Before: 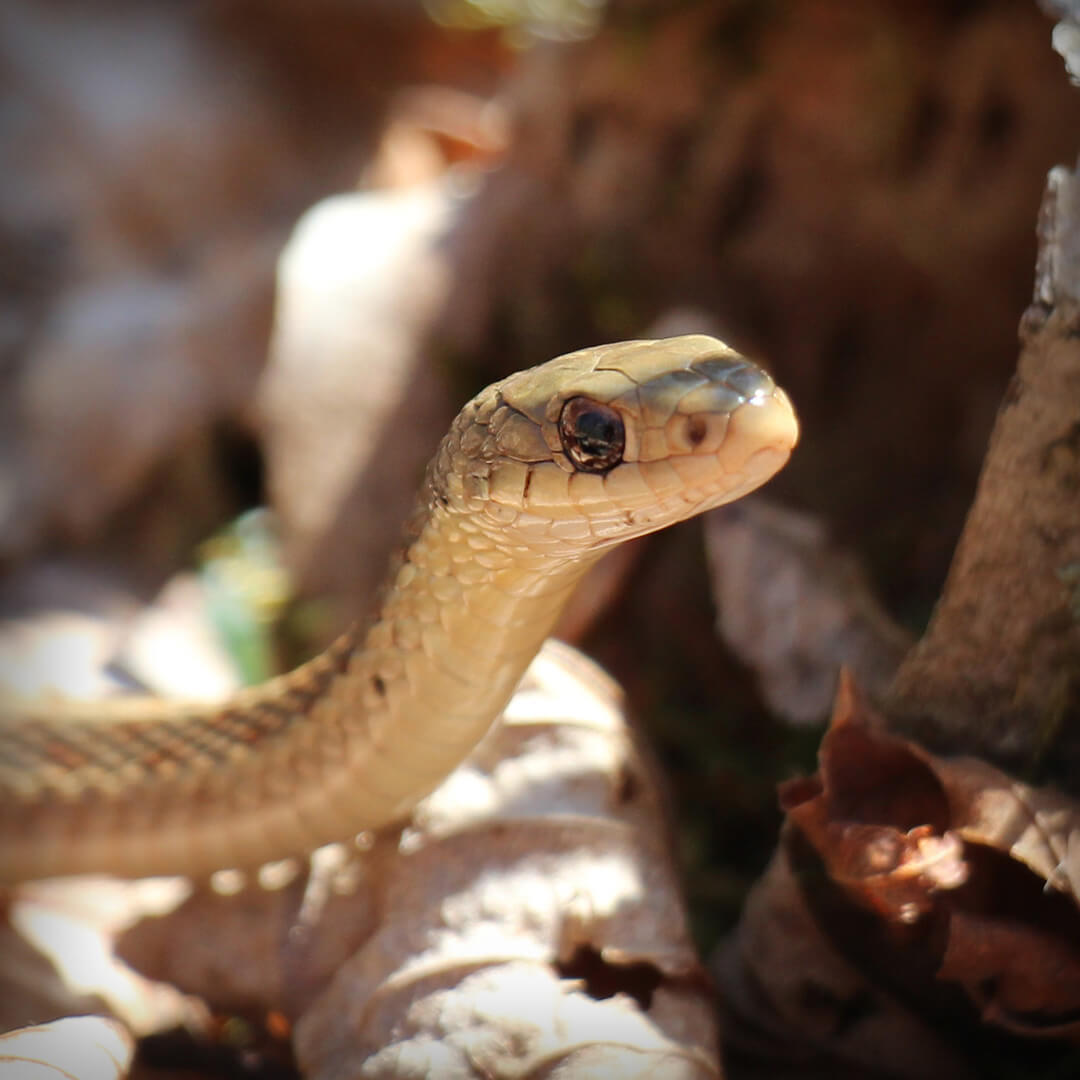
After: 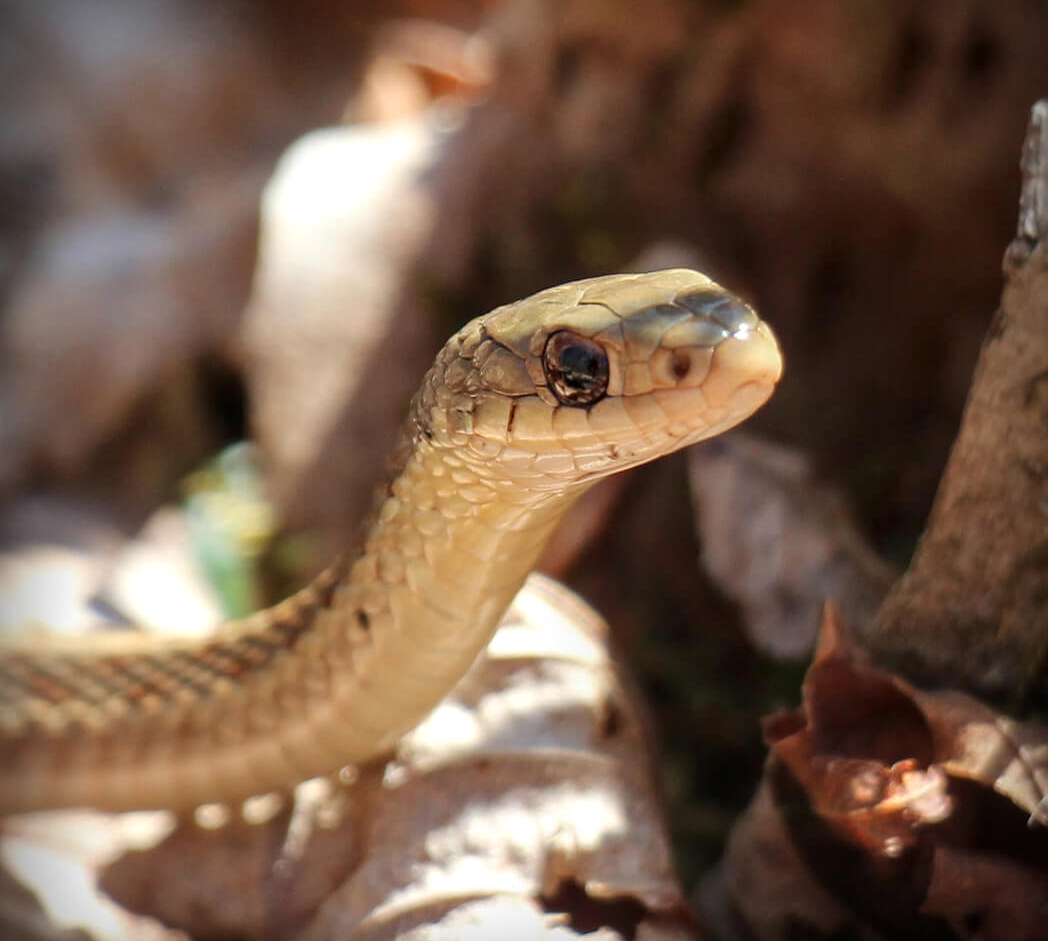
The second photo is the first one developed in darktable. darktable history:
local contrast: on, module defaults
vignetting: fall-off start 100%, fall-off radius 64.94%, automatic ratio true, unbound false
crop: left 1.507%, top 6.147%, right 1.379%, bottom 6.637%
